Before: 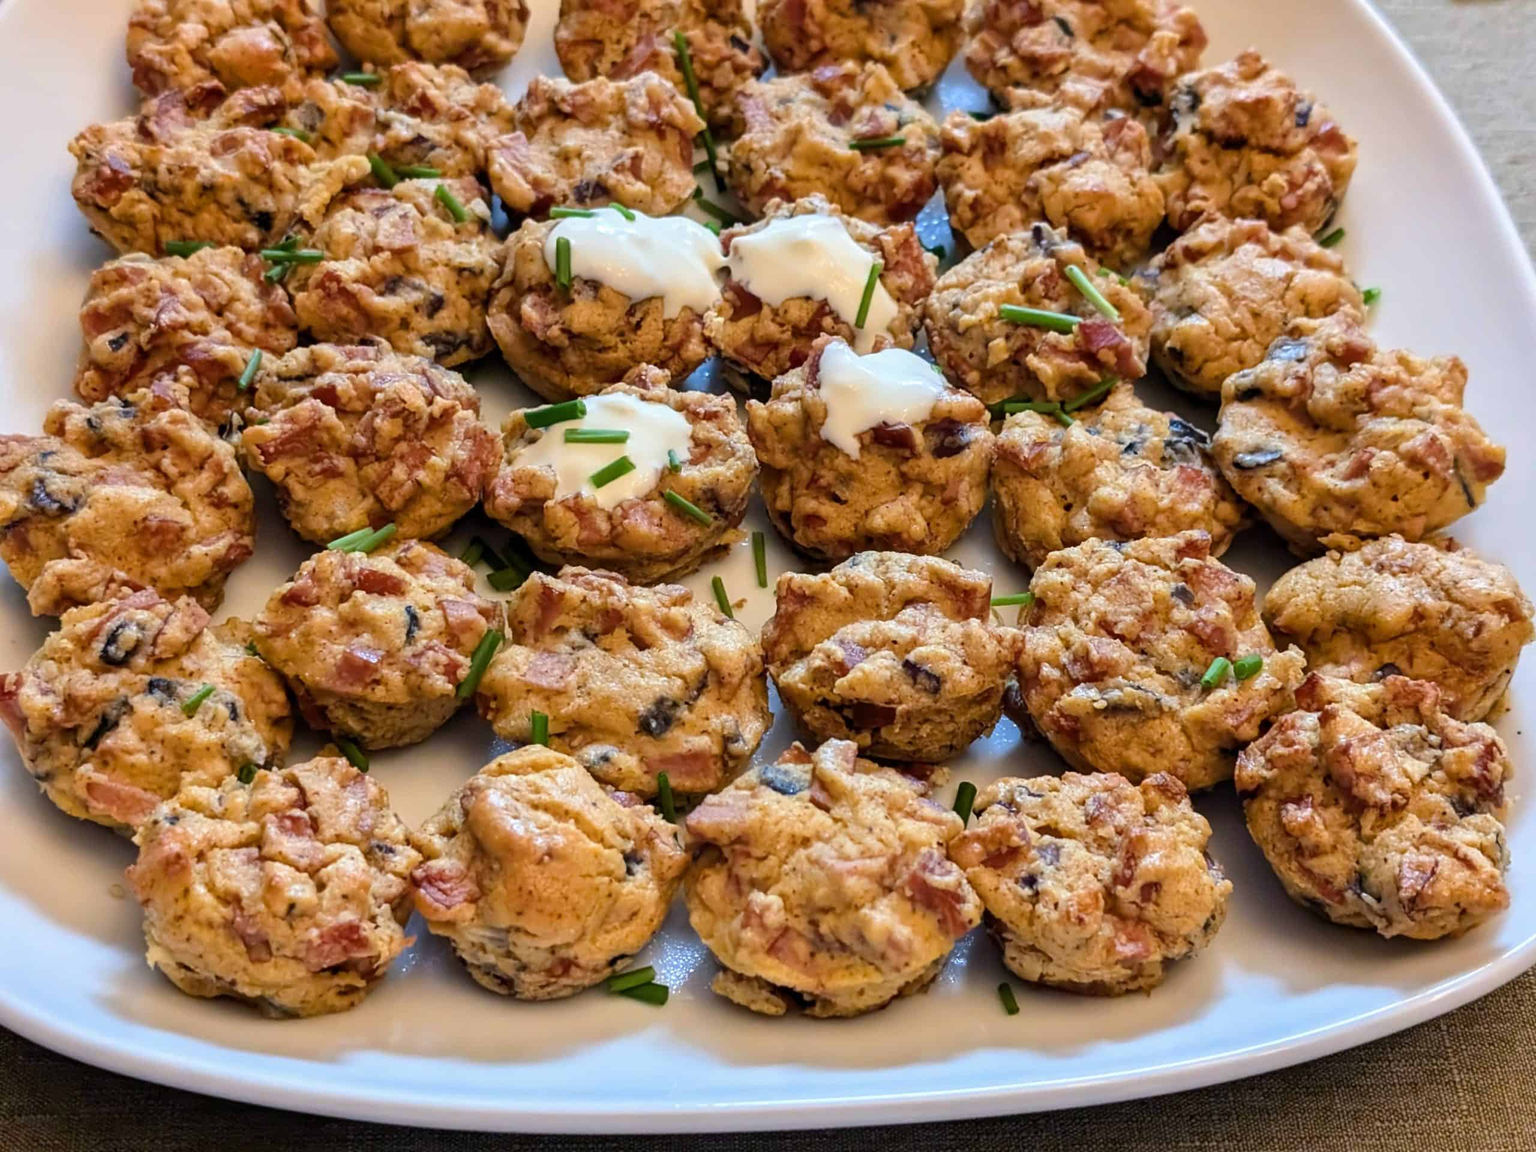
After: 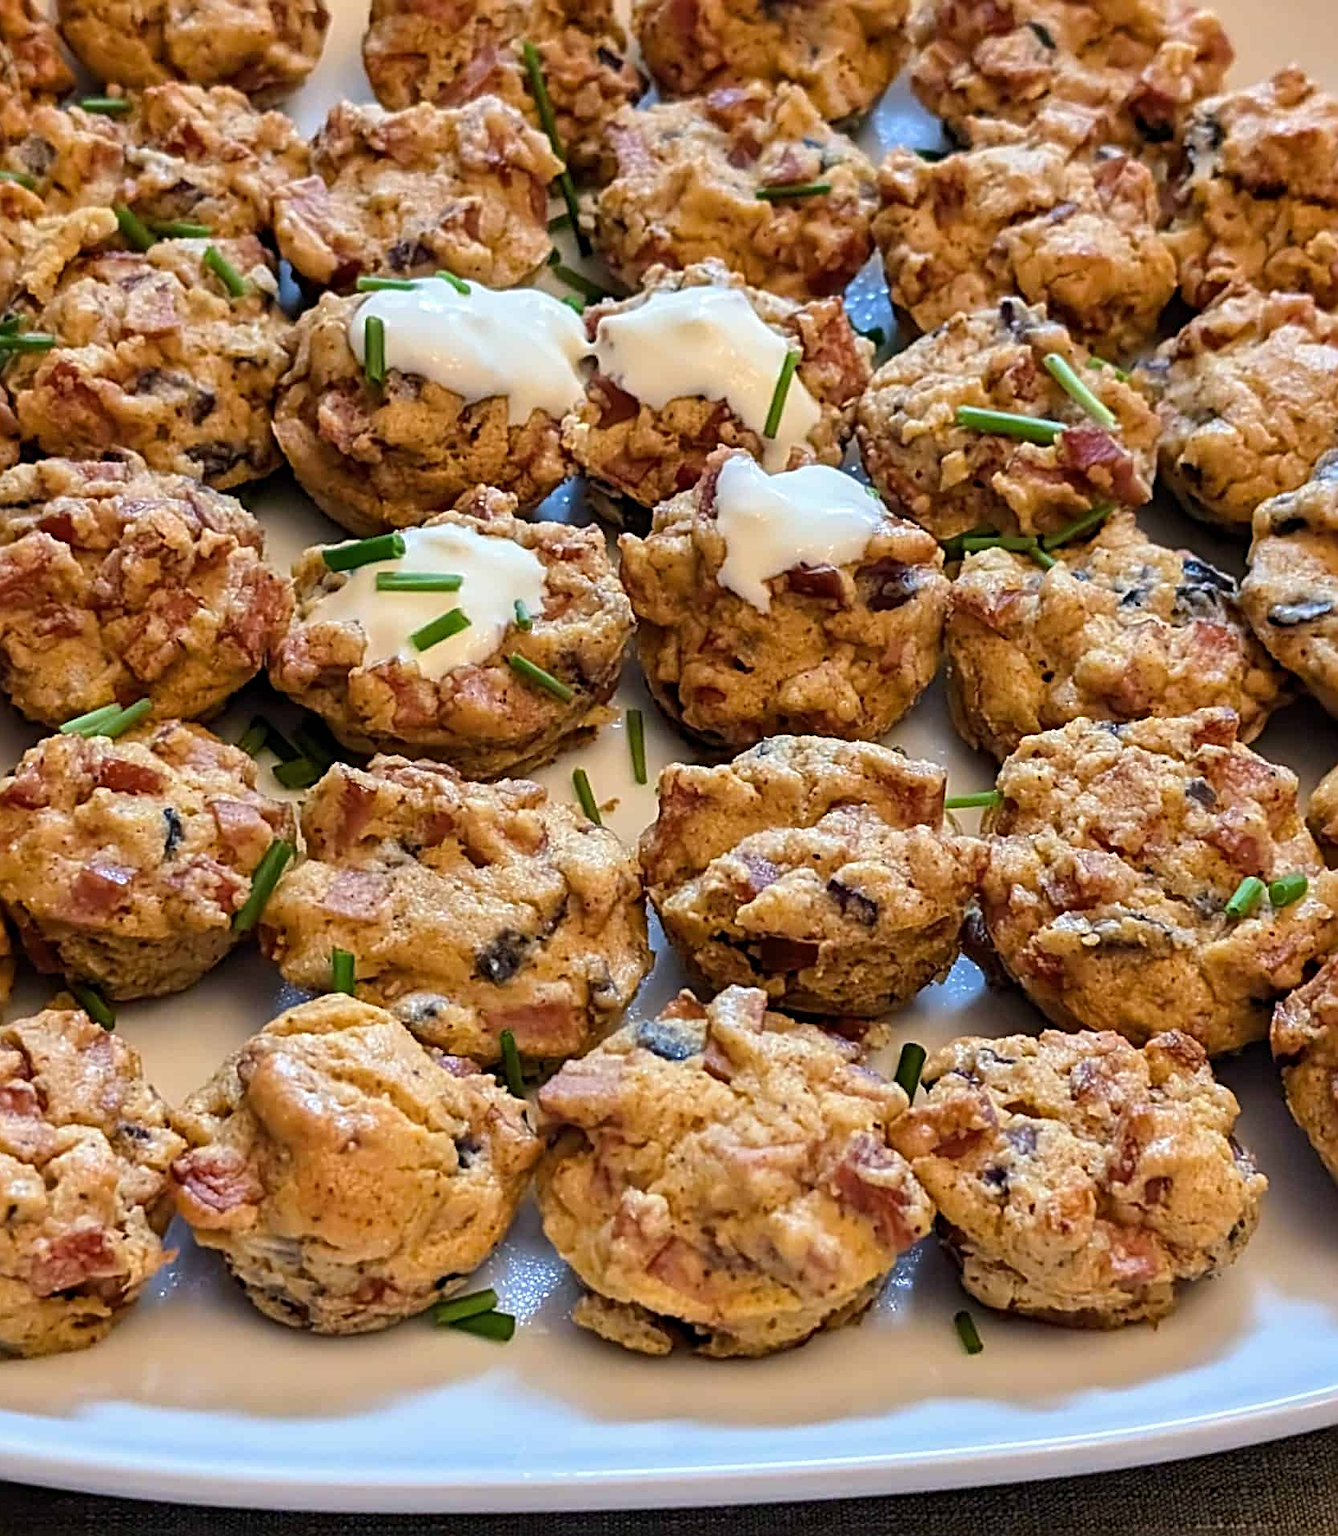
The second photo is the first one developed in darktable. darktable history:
crop and rotate: left 18.428%, right 16.237%
sharpen: radius 3.987
